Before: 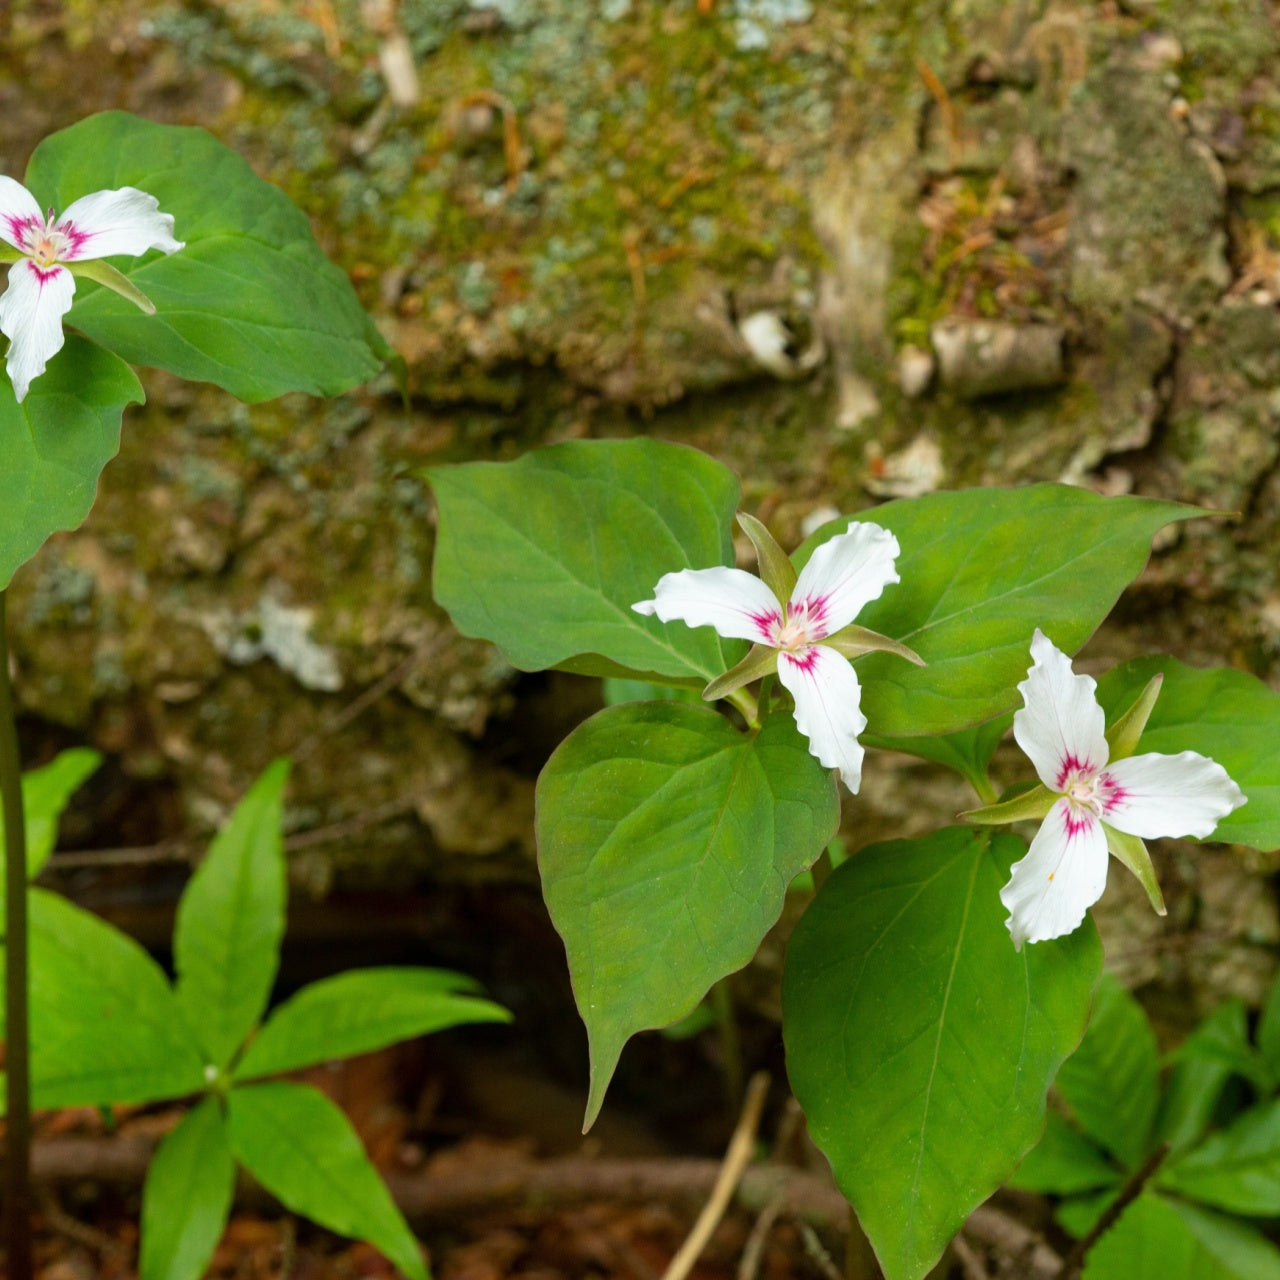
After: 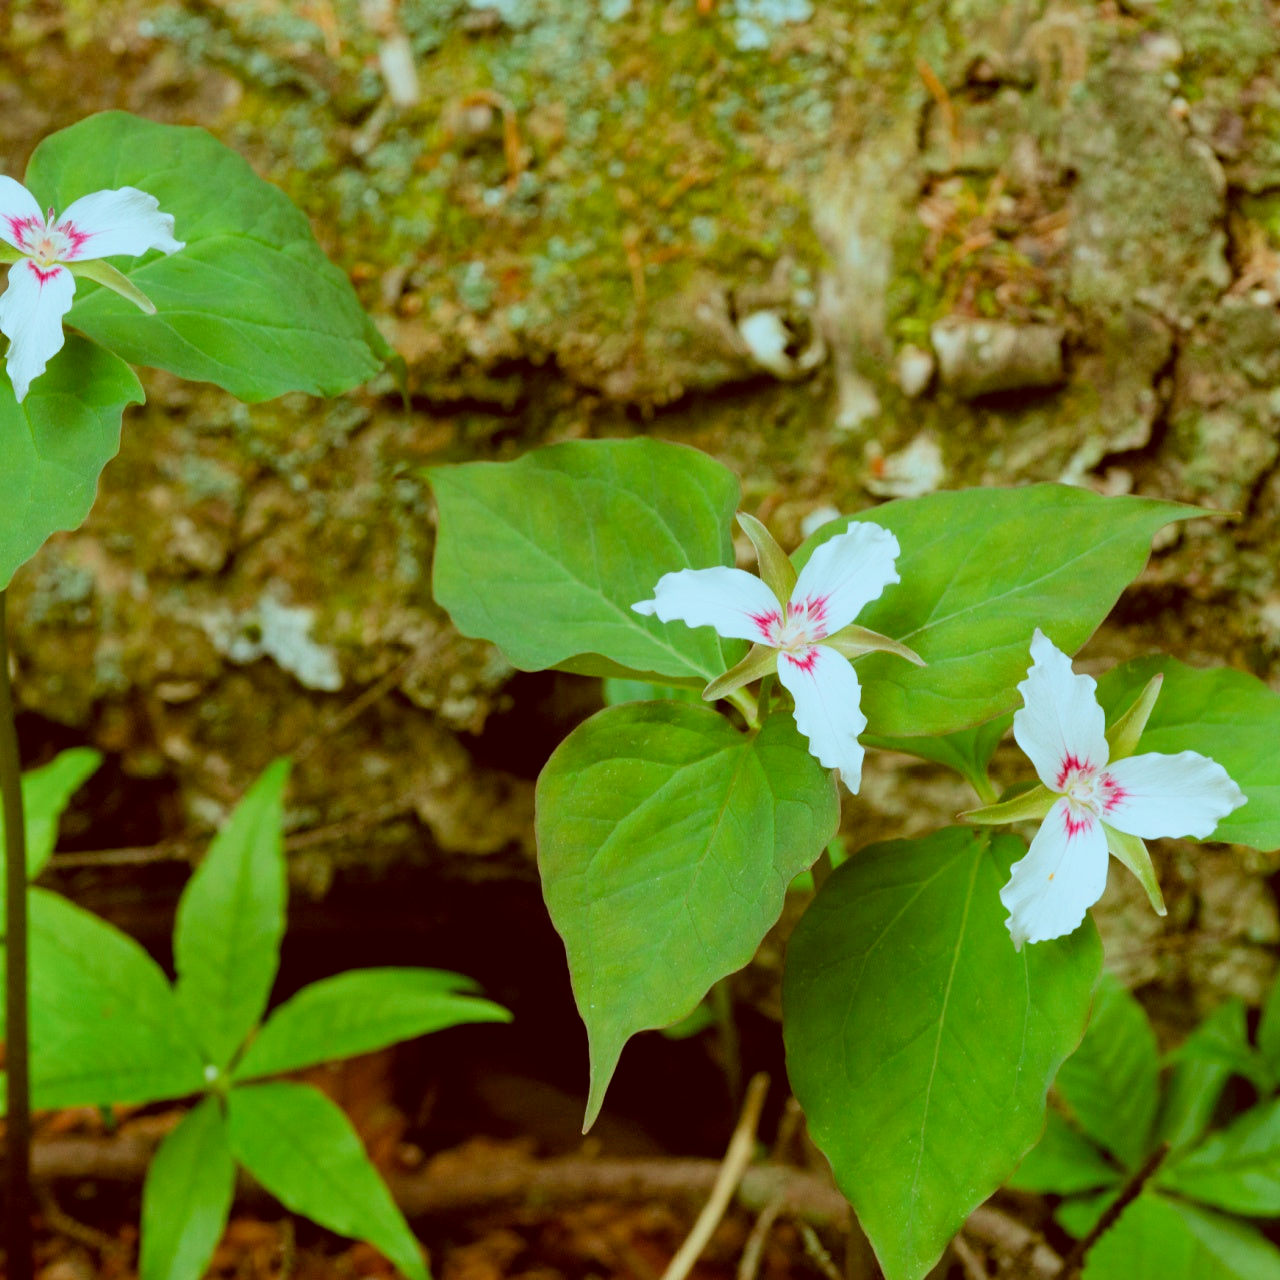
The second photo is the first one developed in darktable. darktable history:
exposure: black level correction 0.001, exposure 0.499 EV, compensate highlight preservation false
filmic rgb: black relative exposure -7.65 EV, white relative exposure 4.56 EV, threshold -0.282 EV, transition 3.19 EV, structure ↔ texture 99.68%, hardness 3.61, iterations of high-quality reconstruction 0, enable highlight reconstruction true
color correction: highlights a* -14.31, highlights b* -16.96, shadows a* 10.36, shadows b* 28.85
